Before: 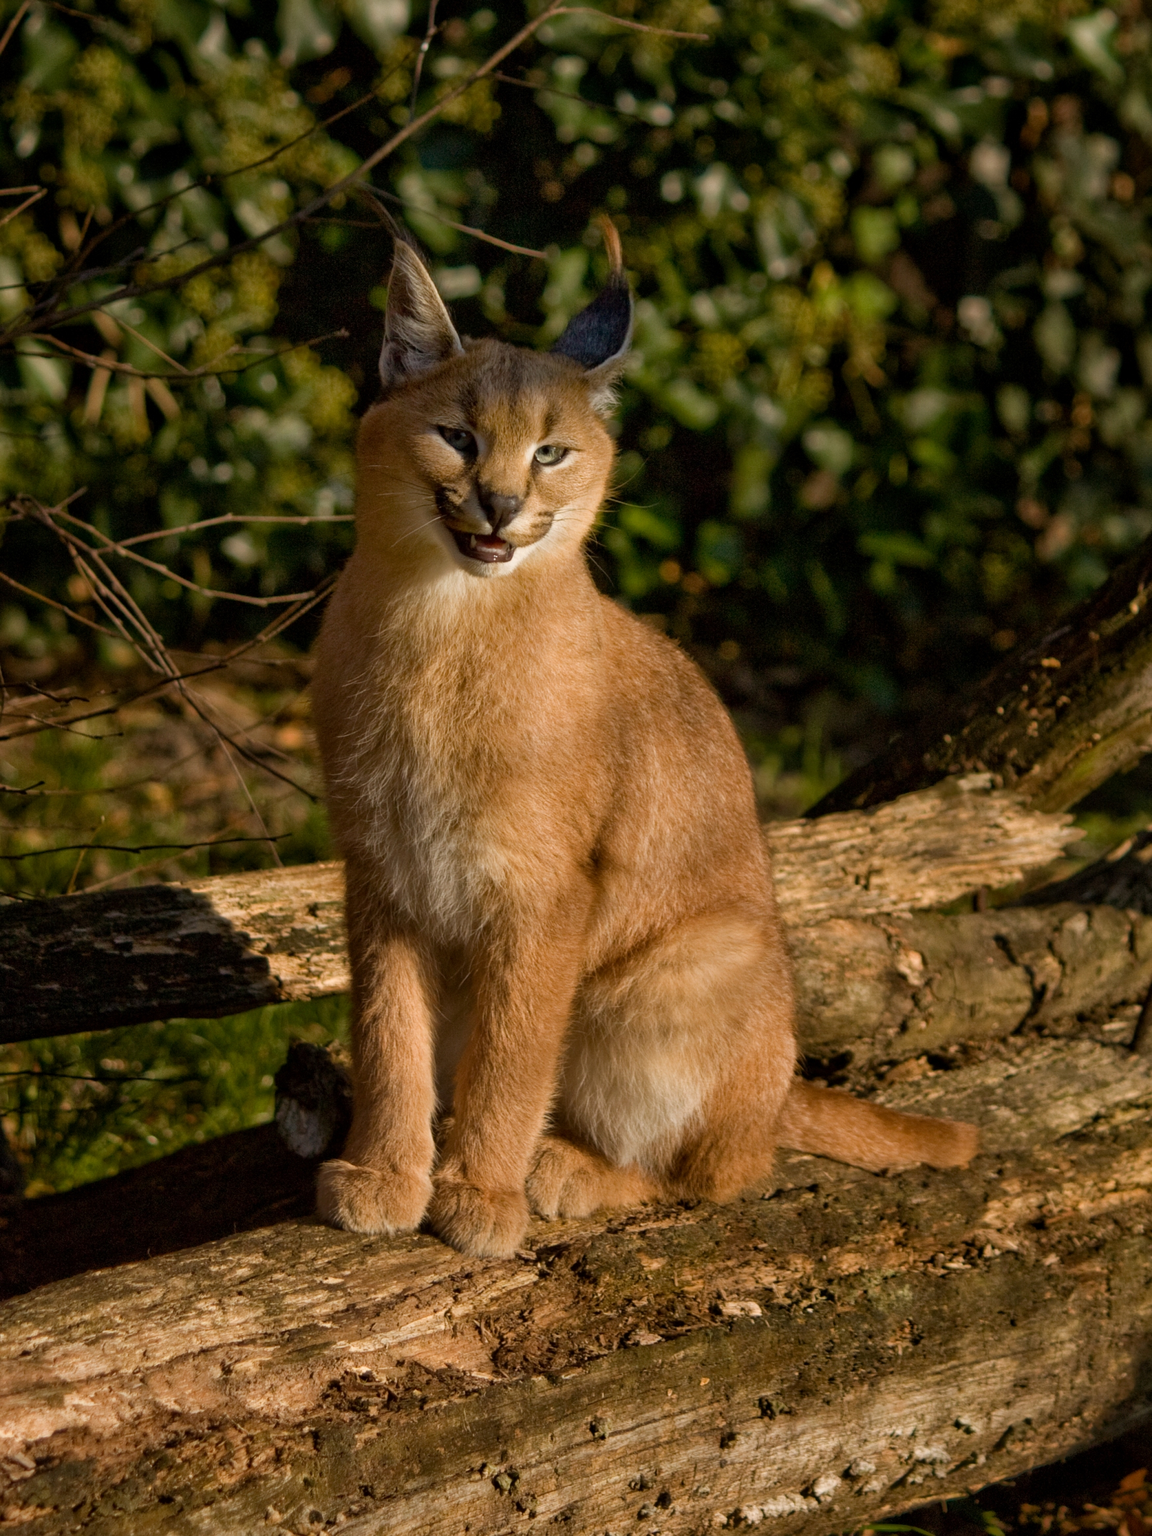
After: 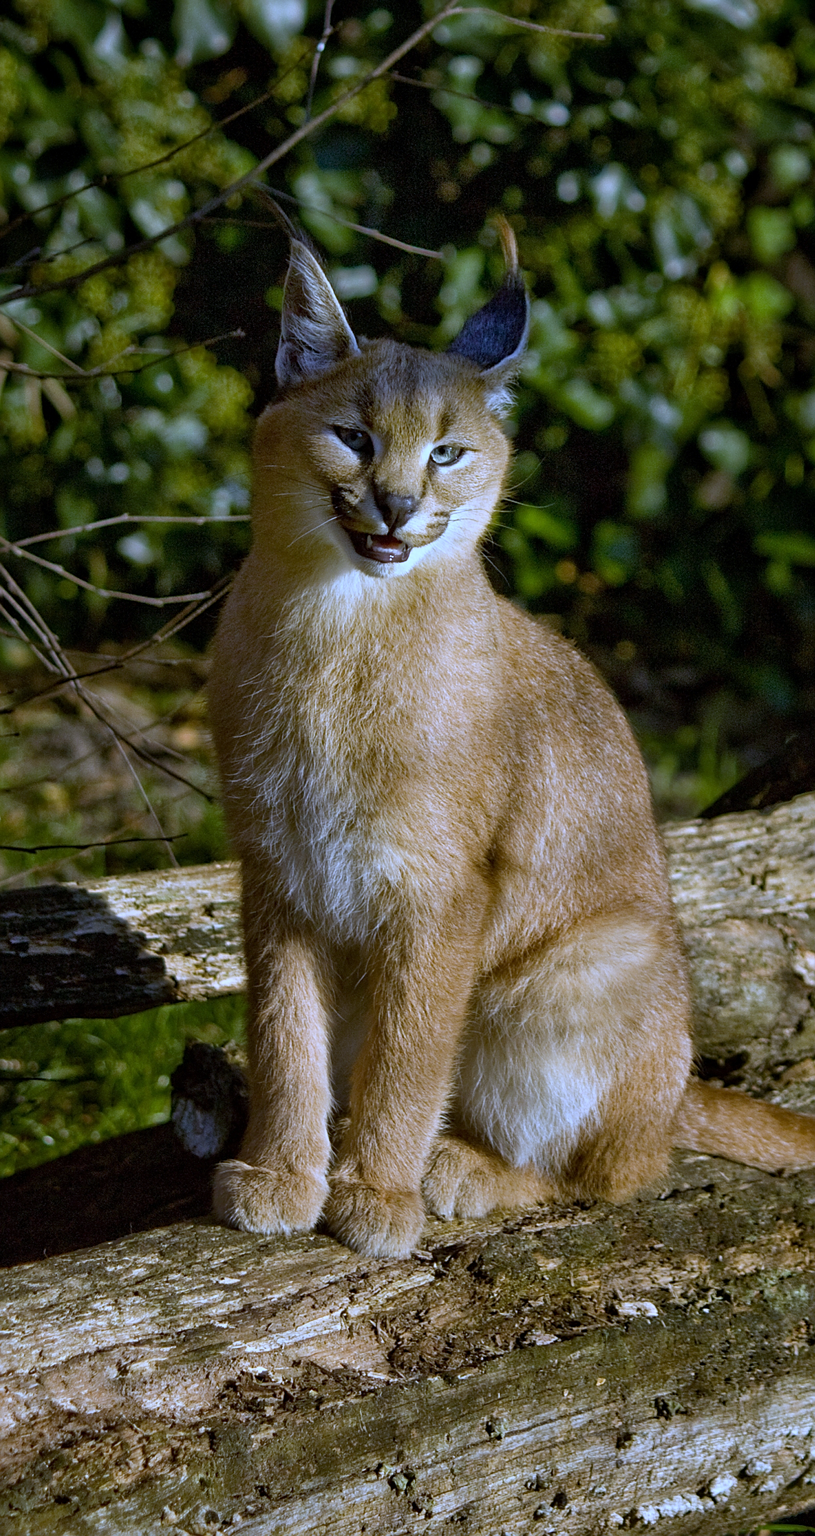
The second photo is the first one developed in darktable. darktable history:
sharpen: on, module defaults
crop and rotate: left 9.061%, right 20.142%
white balance: red 0.766, blue 1.537
base curve: curves: ch0 [(0, 0) (0.666, 0.806) (1, 1)]
